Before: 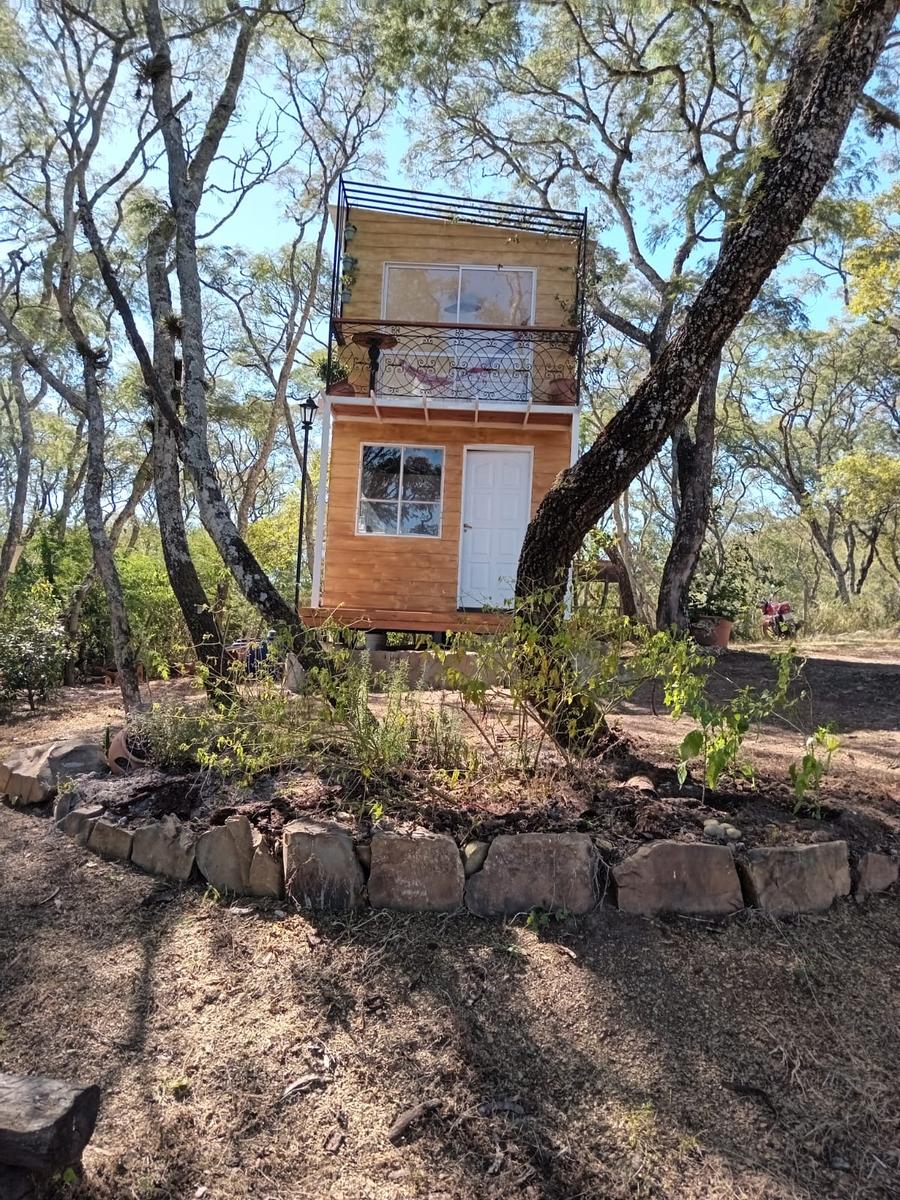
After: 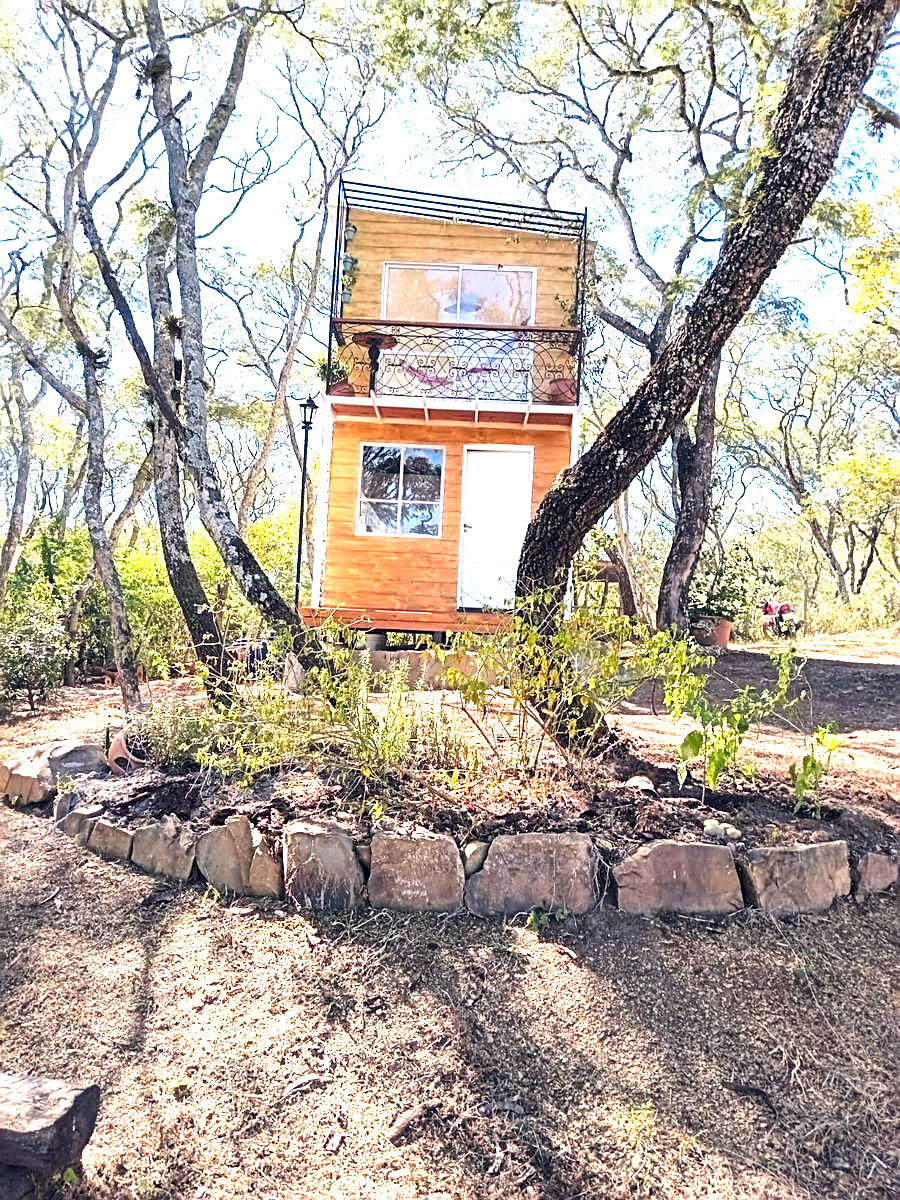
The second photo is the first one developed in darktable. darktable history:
exposure: black level correction 0, exposure 1.741 EV, compensate exposure bias true, compensate highlight preservation false
color balance rgb: shadows lift › hue 87.51°, highlights gain › chroma 1.35%, highlights gain › hue 55.1°, global offset › chroma 0.13%, global offset › hue 253.66°, perceptual saturation grading › global saturation 16.38%
sharpen: on, module defaults
